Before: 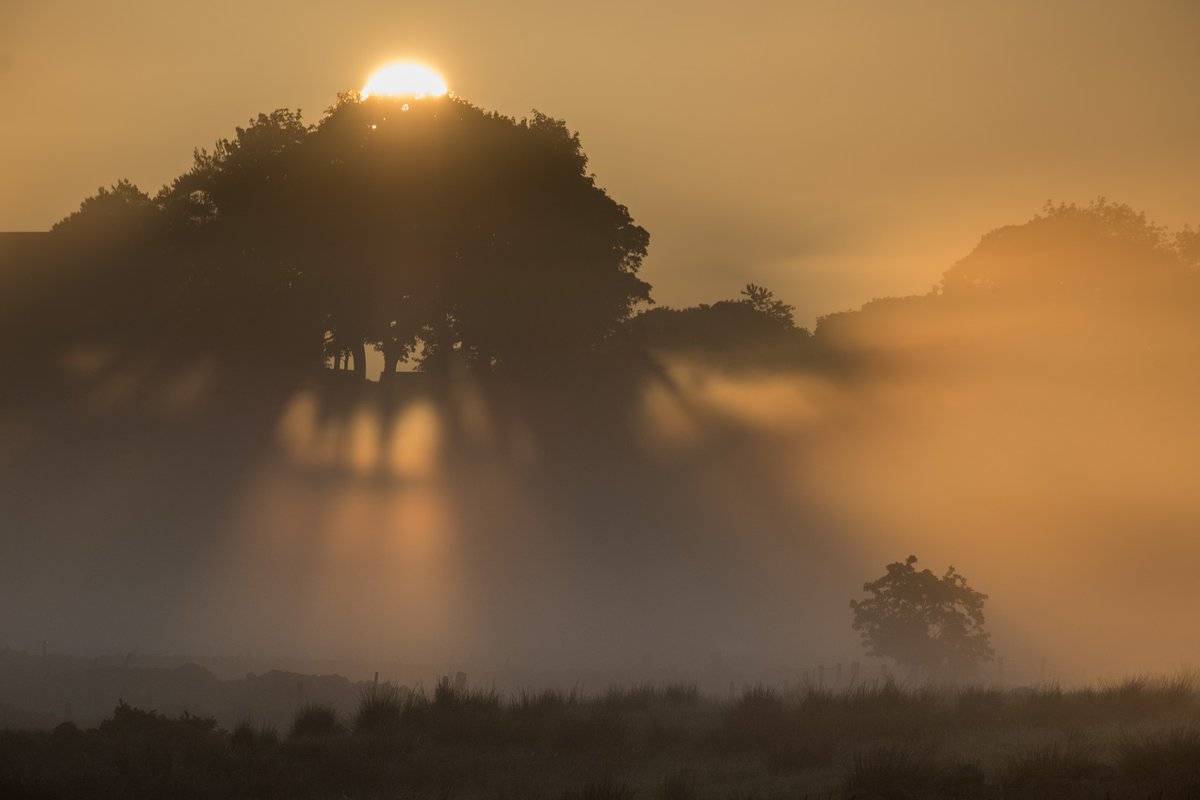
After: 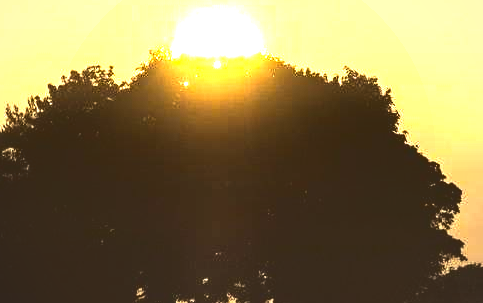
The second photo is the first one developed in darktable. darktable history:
base curve: curves: ch0 [(0, 0.02) (0.083, 0.036) (1, 1)]
crop: left 15.718%, top 5.437%, right 44.008%, bottom 56.606%
color balance rgb: perceptual saturation grading › global saturation 0.285%, perceptual brilliance grading › global brilliance 30.591%, perceptual brilliance grading › highlights 50.085%, perceptual brilliance grading › mid-tones 49.182%, perceptual brilliance grading › shadows -22.394%
vignetting: fall-off radius 60.95%, brightness -0.187, saturation -0.291, dithering 16-bit output, unbound false
